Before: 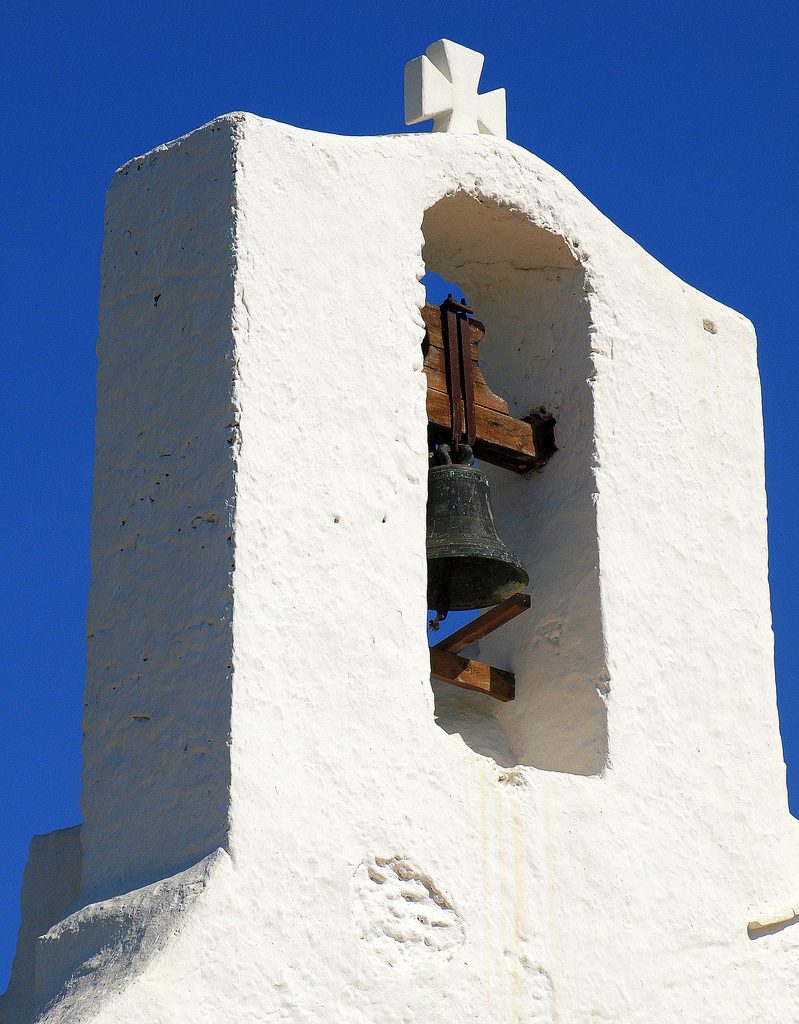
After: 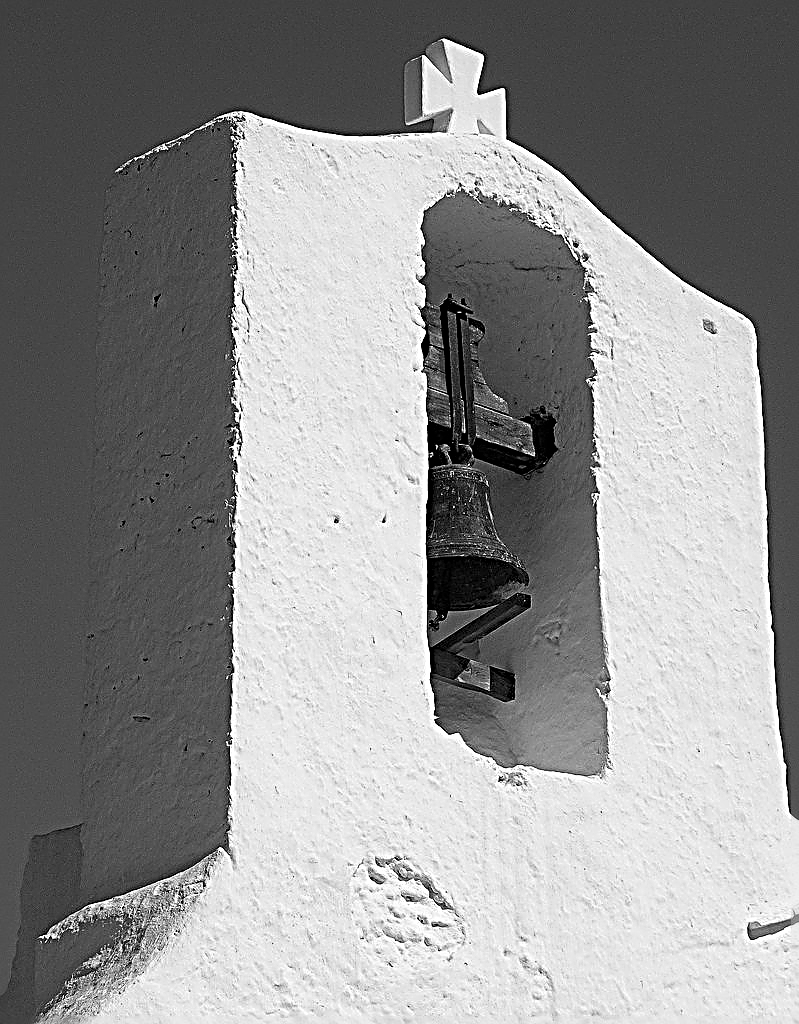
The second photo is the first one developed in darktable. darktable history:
monochrome: a 73.58, b 64.21
sharpen: radius 3.158, amount 1.731
